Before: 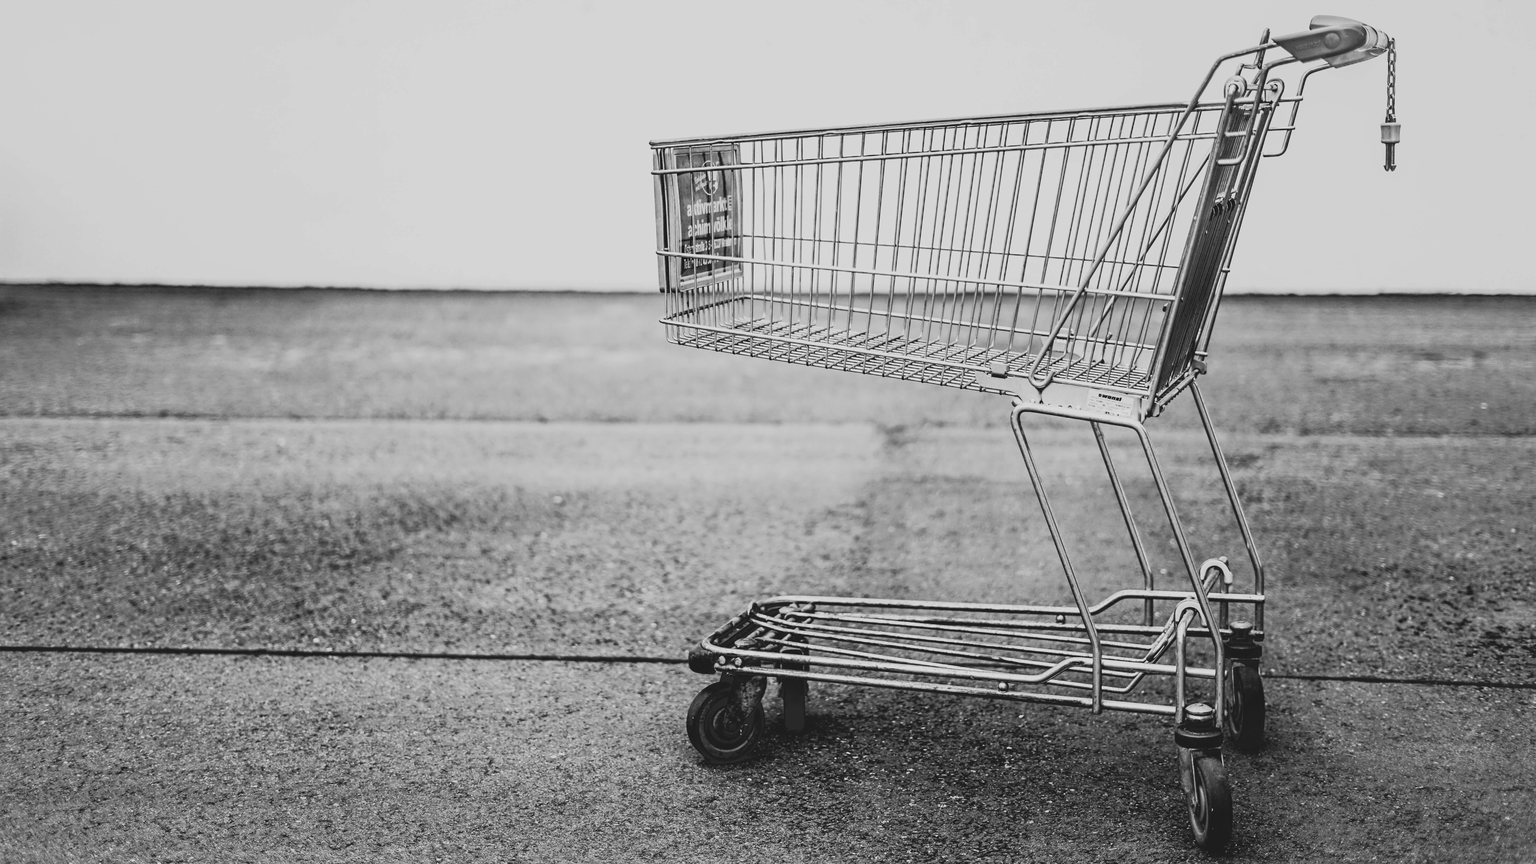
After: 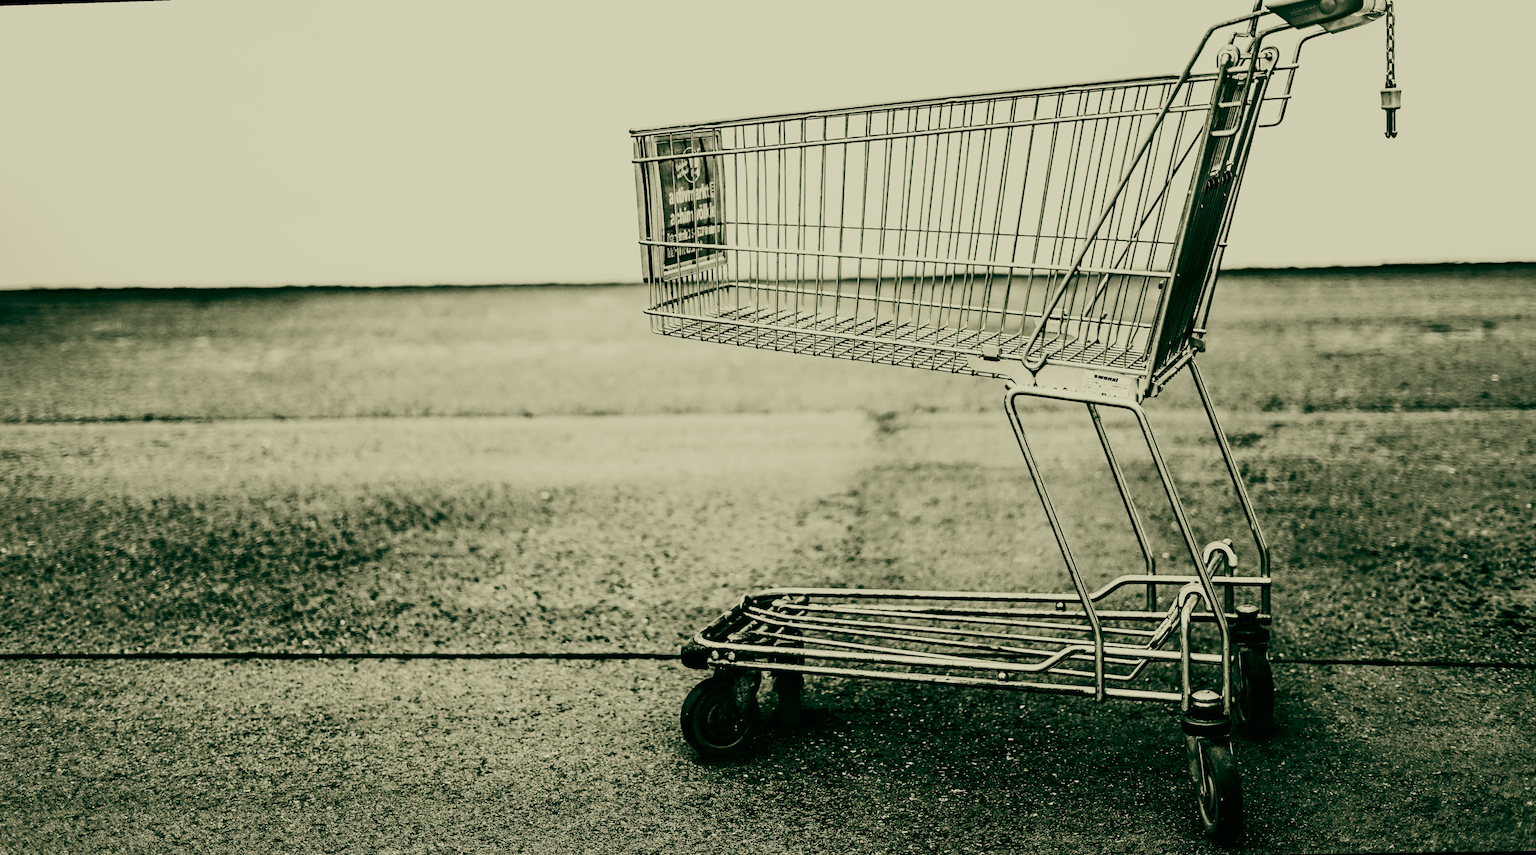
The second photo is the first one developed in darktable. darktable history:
contrast brightness saturation: contrast 0.21, brightness -0.11, saturation 0.21
rotate and perspective: rotation -1.32°, lens shift (horizontal) -0.031, crop left 0.015, crop right 0.985, crop top 0.047, crop bottom 0.982
sigmoid: skew -0.2, preserve hue 0%, red attenuation 0.1, red rotation 0.035, green attenuation 0.1, green rotation -0.017, blue attenuation 0.15, blue rotation -0.052, base primaries Rec2020
color balance: mode lift, gamma, gain (sRGB), lift [1, 0.69, 1, 1], gamma [1, 1.482, 1, 1], gain [1, 1, 1, 0.802]
